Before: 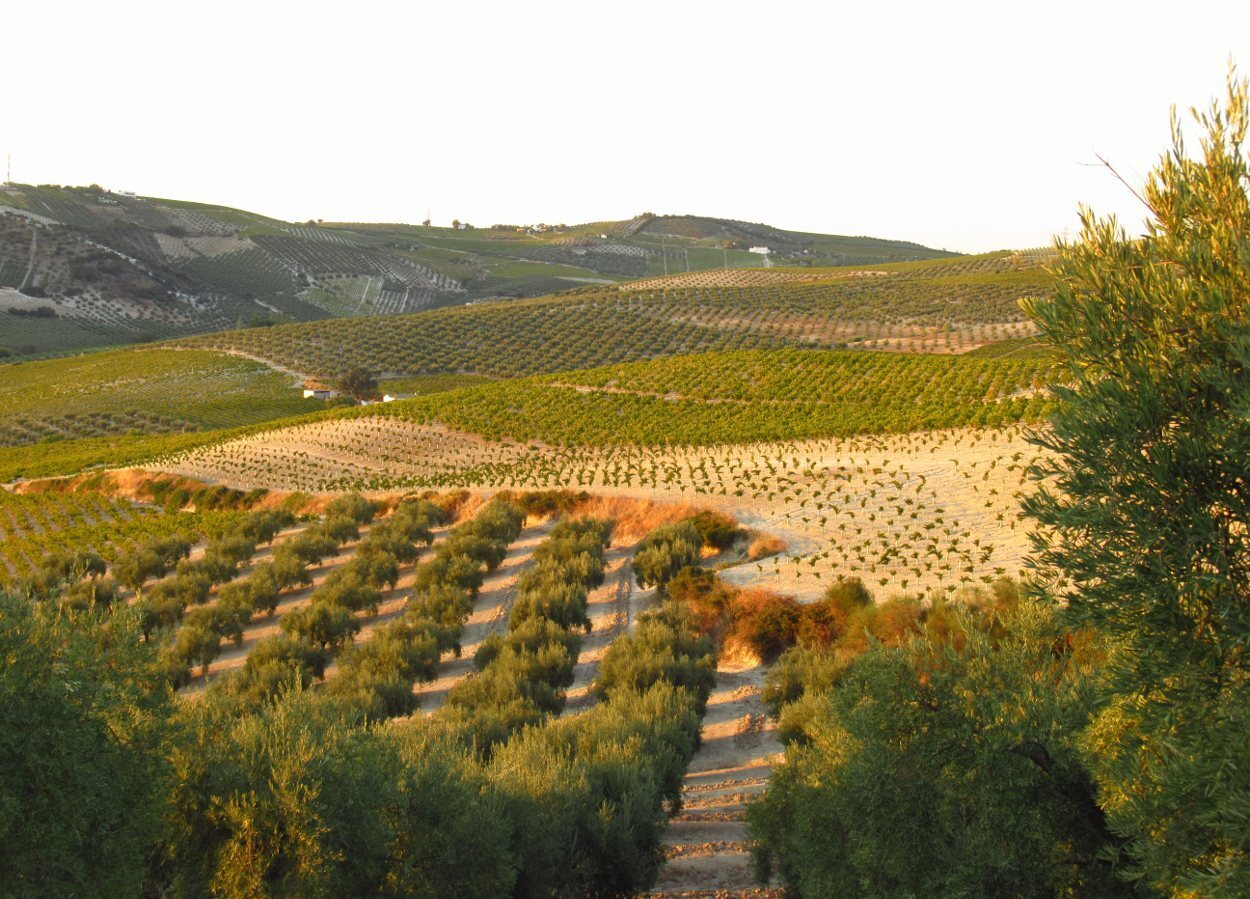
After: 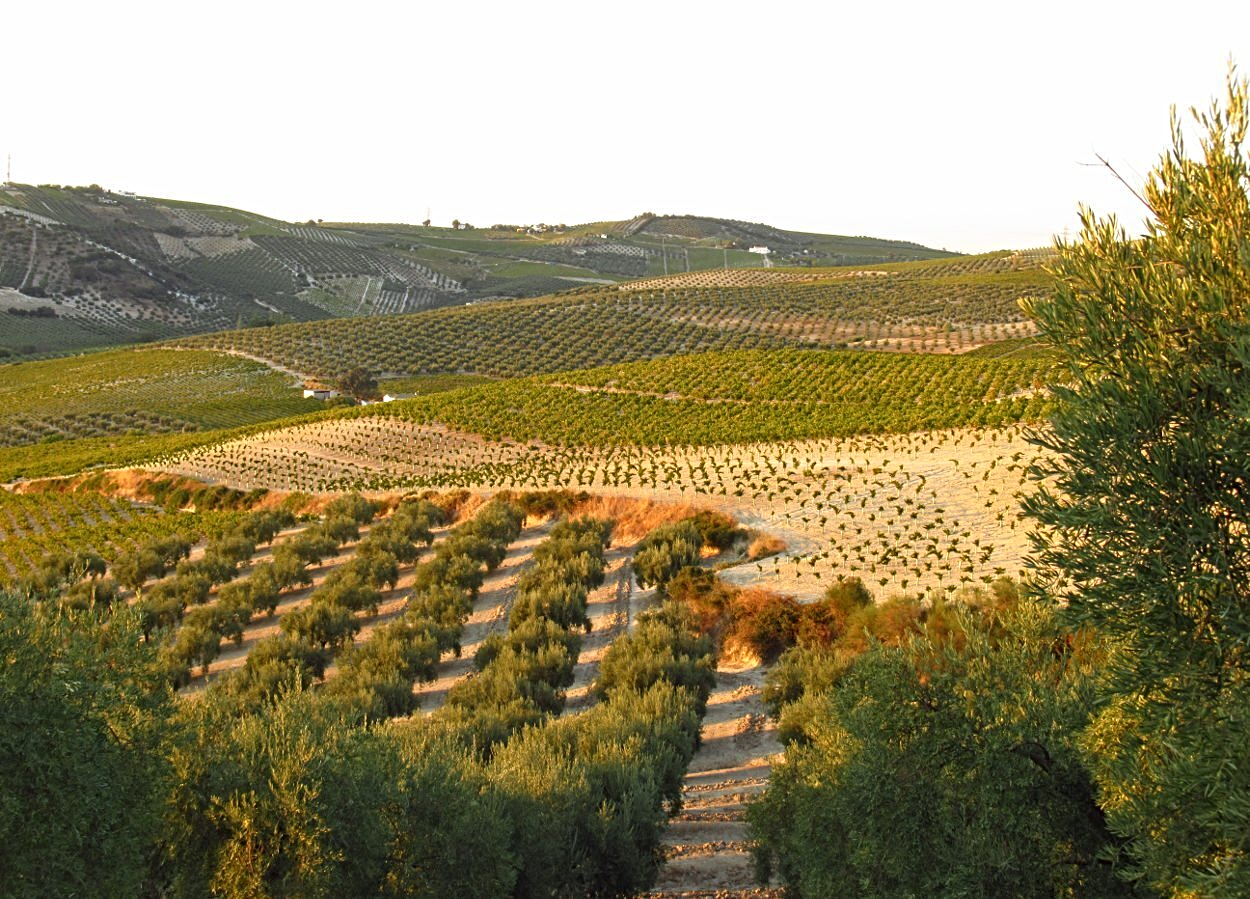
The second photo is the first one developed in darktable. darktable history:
tone equalizer: on, module defaults
contrast equalizer: y [[0.5, 0.5, 0.5, 0.539, 0.64, 0.611], [0.5 ×6], [0.5 ×6], [0 ×6], [0 ×6]]
